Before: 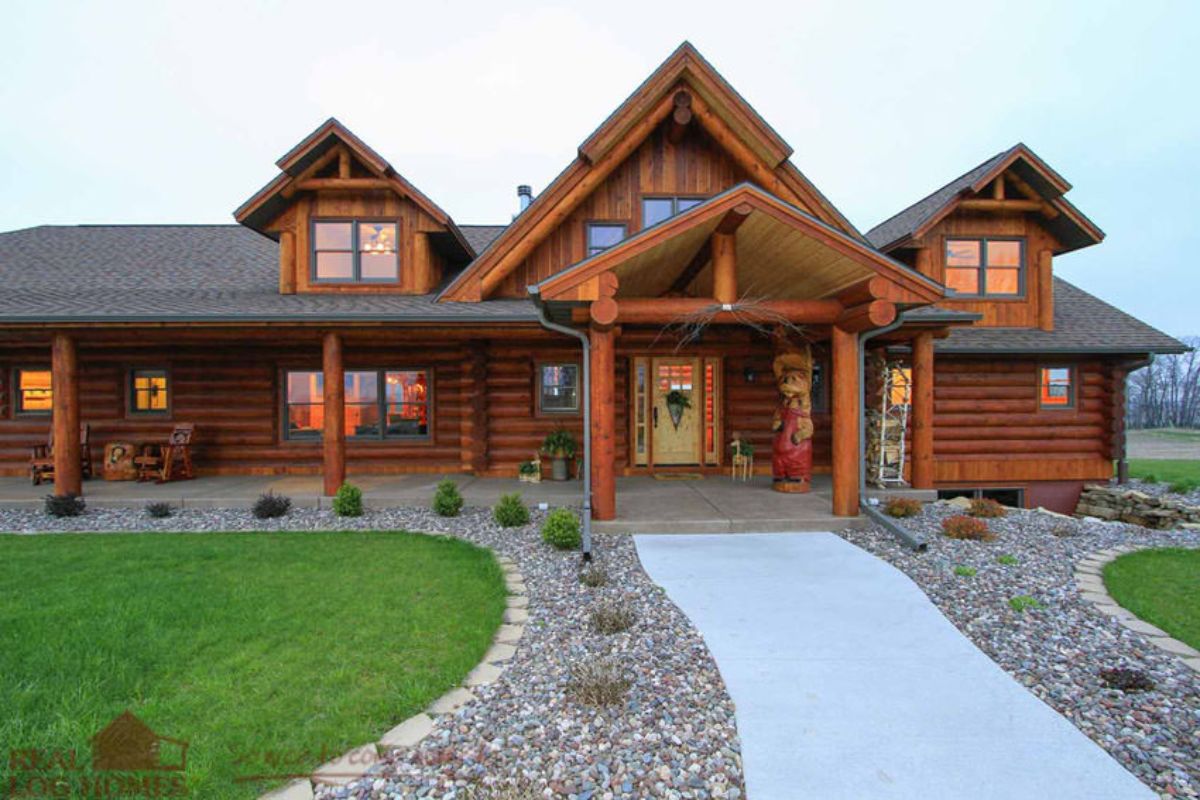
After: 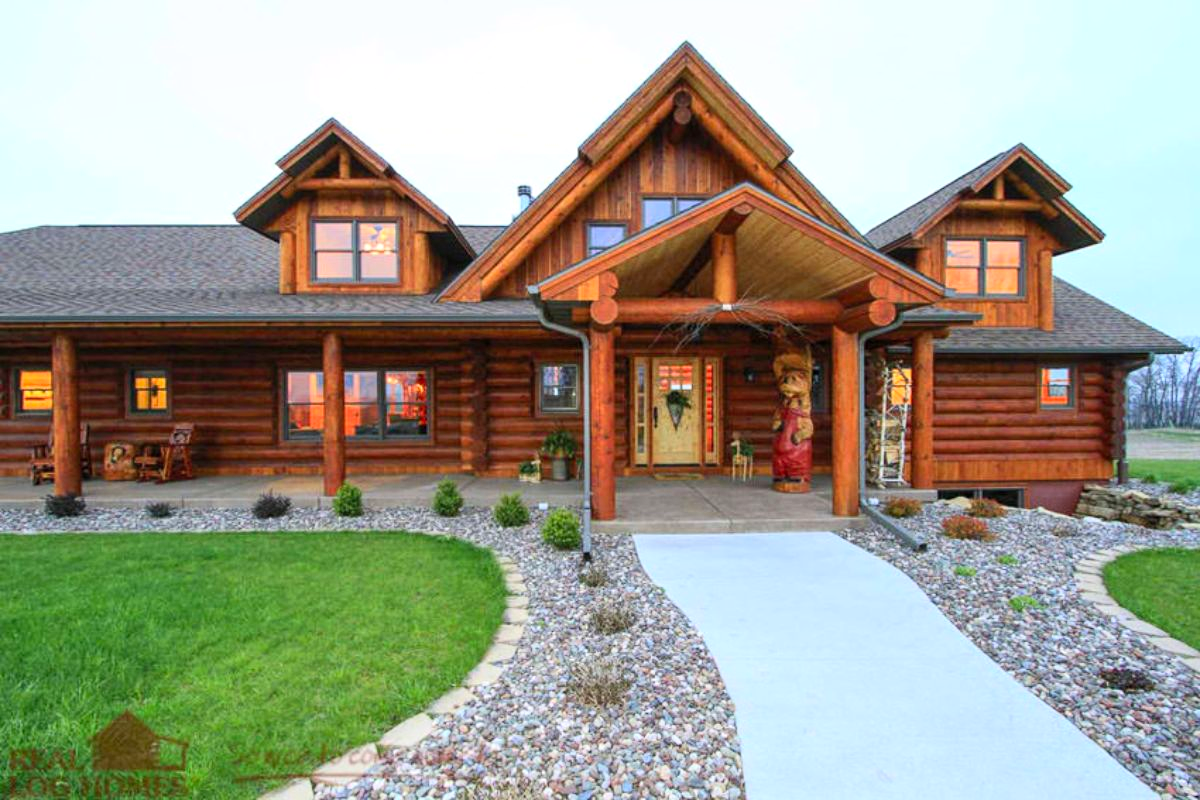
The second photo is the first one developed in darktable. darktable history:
contrast brightness saturation: contrast 0.202, brightness 0.164, saturation 0.227
local contrast: highlights 102%, shadows 100%, detail 119%, midtone range 0.2
